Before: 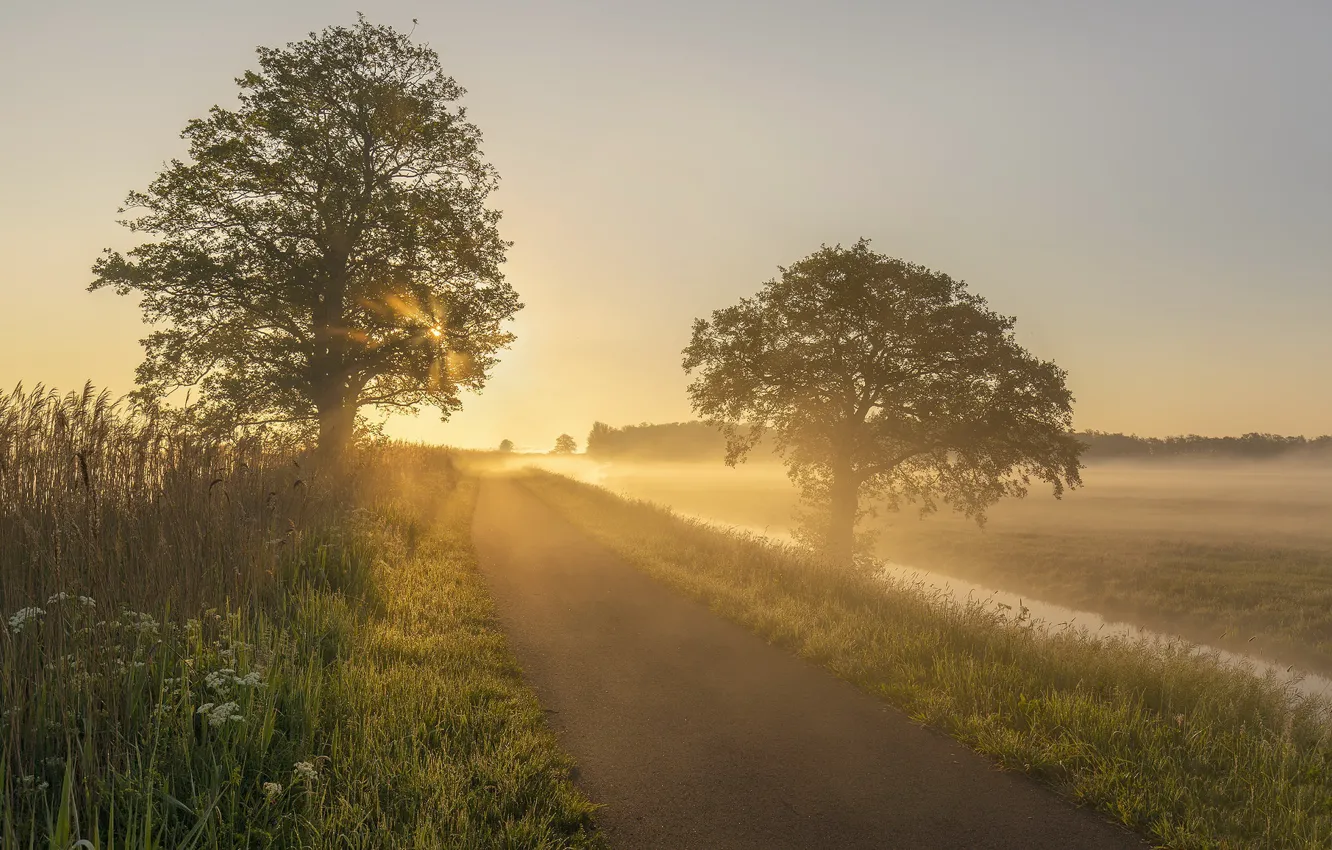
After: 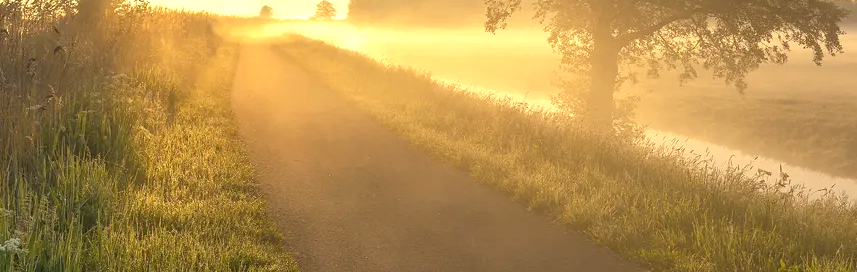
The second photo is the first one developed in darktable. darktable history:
crop: left 18.091%, top 51.13%, right 17.525%, bottom 16.85%
exposure: black level correction 0, exposure 0.7 EV, compensate exposure bias true, compensate highlight preservation false
